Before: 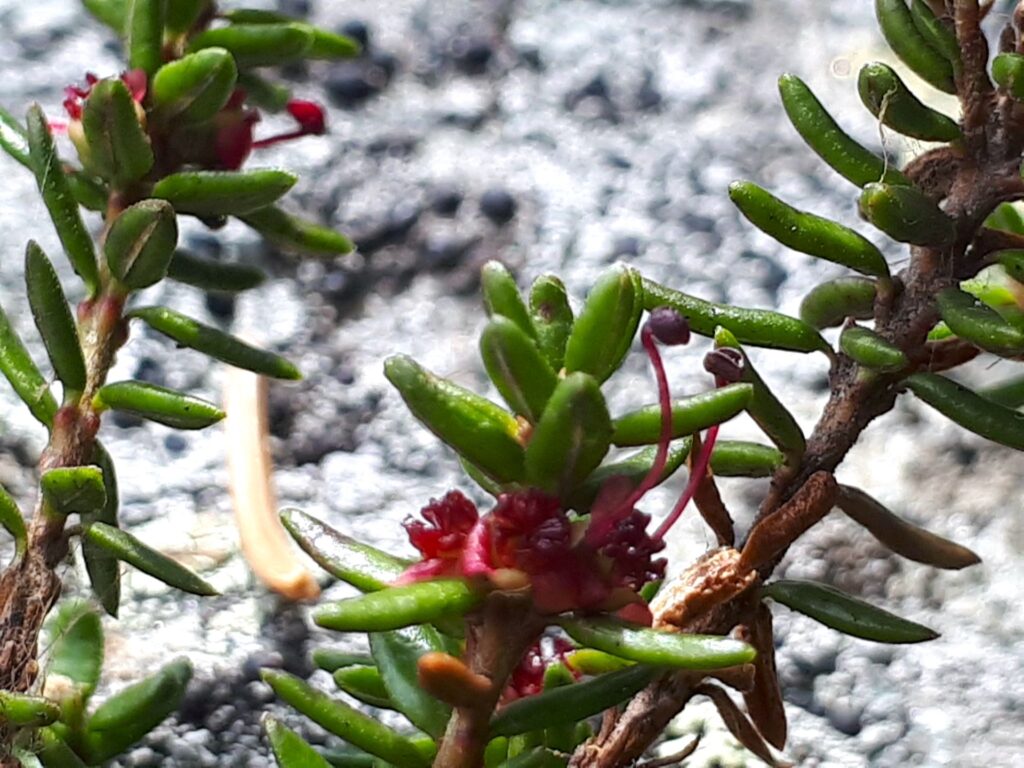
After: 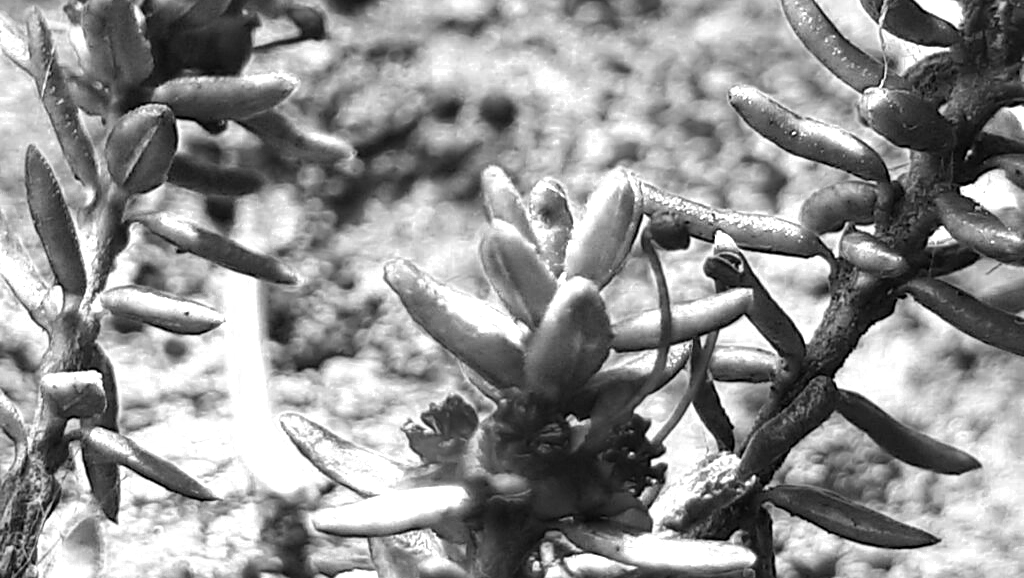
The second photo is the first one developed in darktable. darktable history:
crop and rotate: top 12.42%, bottom 12.195%
color zones: curves: ch0 [(0, 0.554) (0.146, 0.662) (0.293, 0.86) (0.503, 0.774) (0.637, 0.106) (0.74, 0.072) (0.866, 0.488) (0.998, 0.569)]; ch1 [(0, 0) (0.143, 0) (0.286, 0) (0.429, 0) (0.571, 0) (0.714, 0) (0.857, 0)]
sharpen: amount 0.216
